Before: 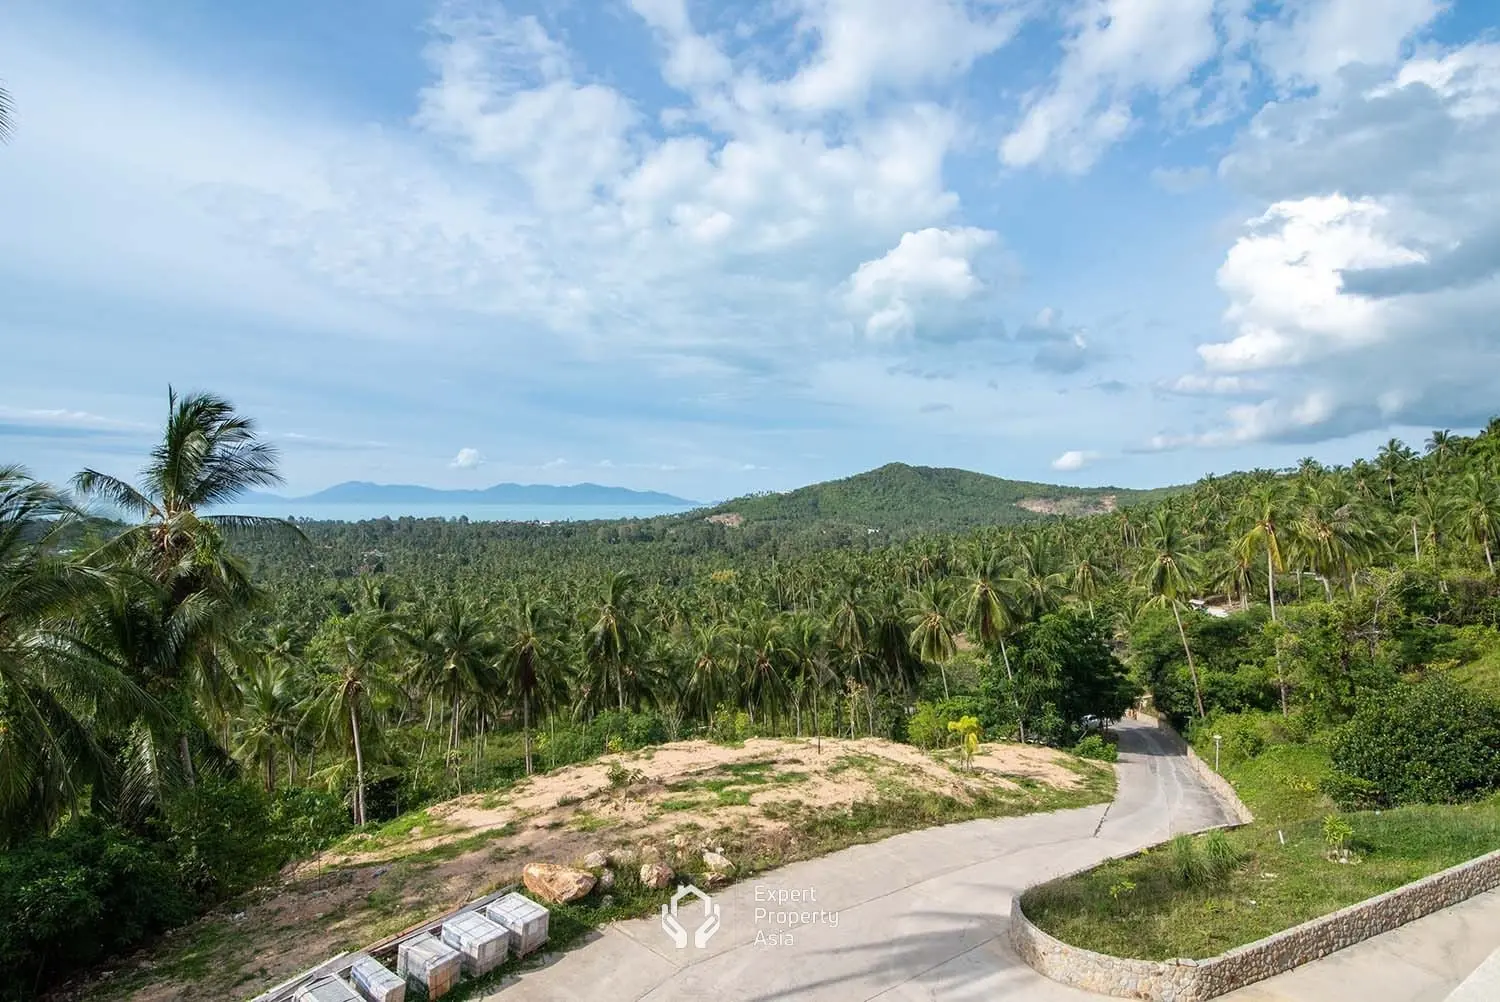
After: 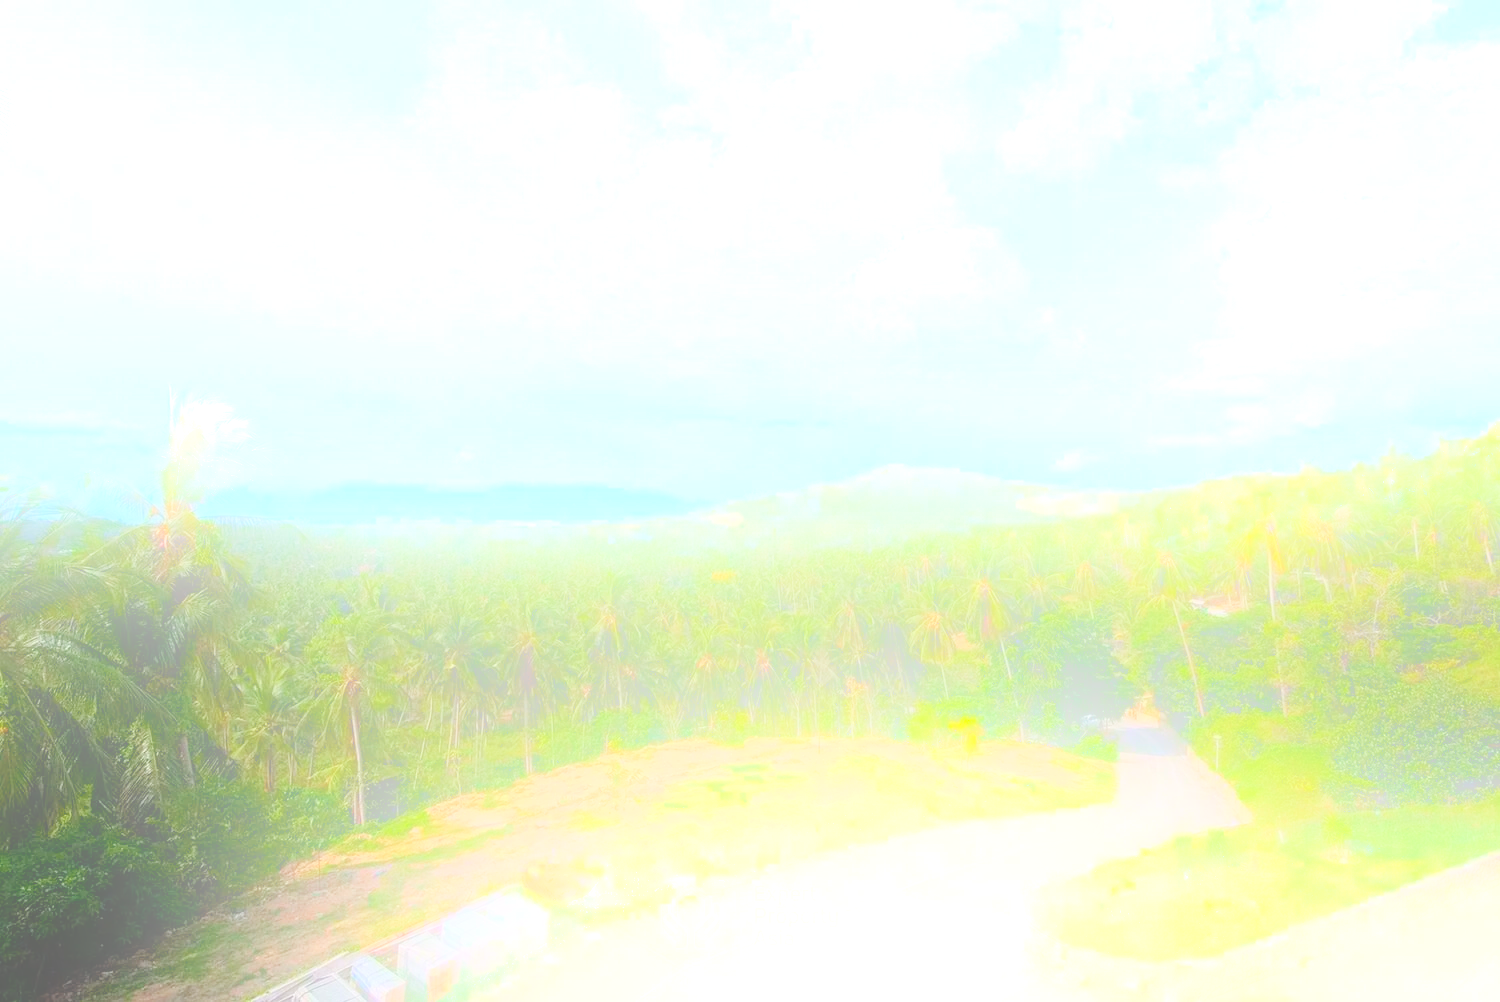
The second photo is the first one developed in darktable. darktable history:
lowpass: radius 0.1, contrast 0.85, saturation 1.1, unbound 0
bloom: size 25%, threshold 5%, strength 90%
base curve: curves: ch0 [(0, 0) (0.826, 0.587) (1, 1)]
white balance: emerald 1
contrast brightness saturation: contrast 0.24, brightness 0.26, saturation 0.39
